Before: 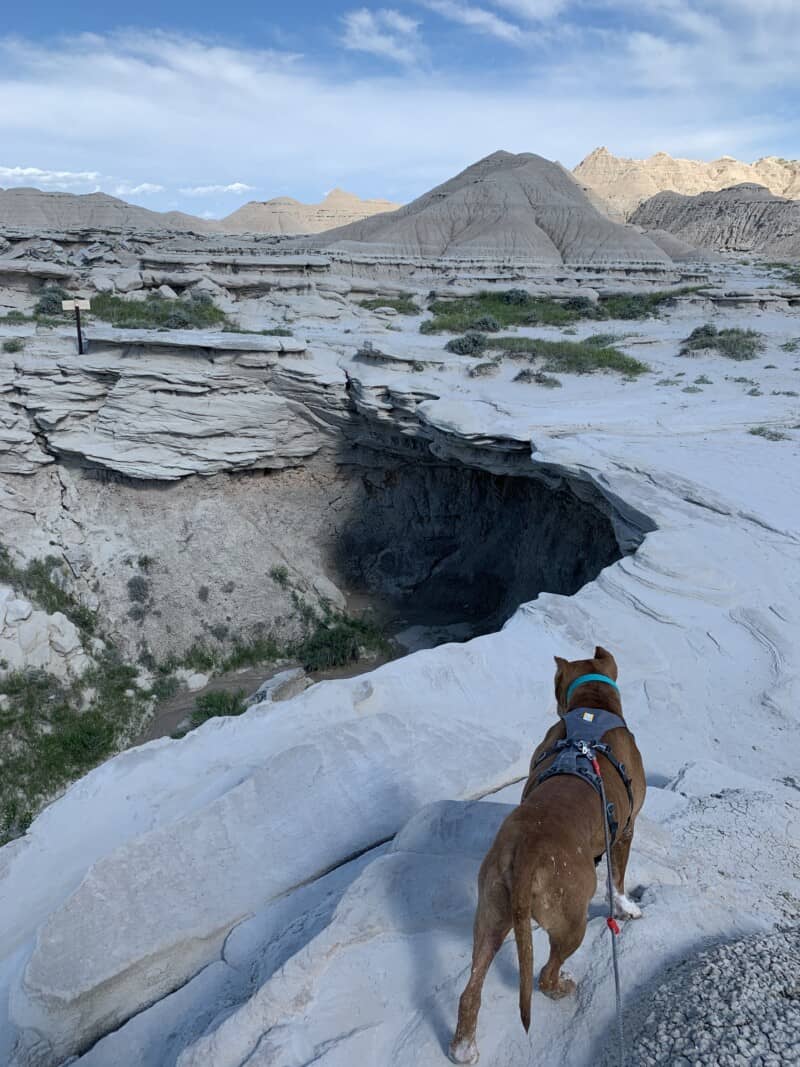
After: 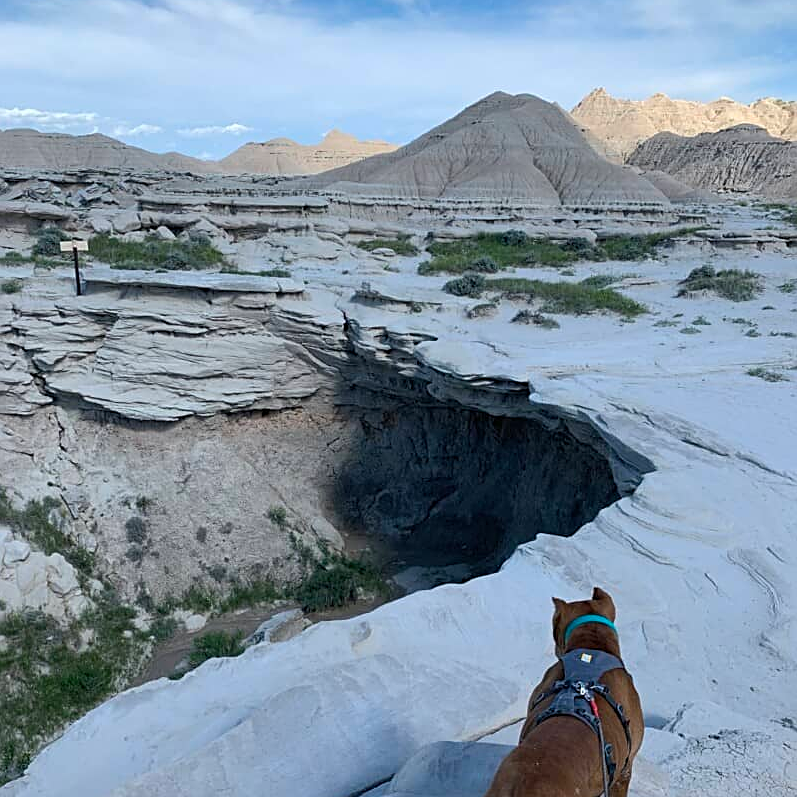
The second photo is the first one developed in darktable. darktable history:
crop: left 0.356%, top 5.548%, bottom 19.756%
sharpen: on, module defaults
color balance rgb: perceptual saturation grading › global saturation 10.482%
